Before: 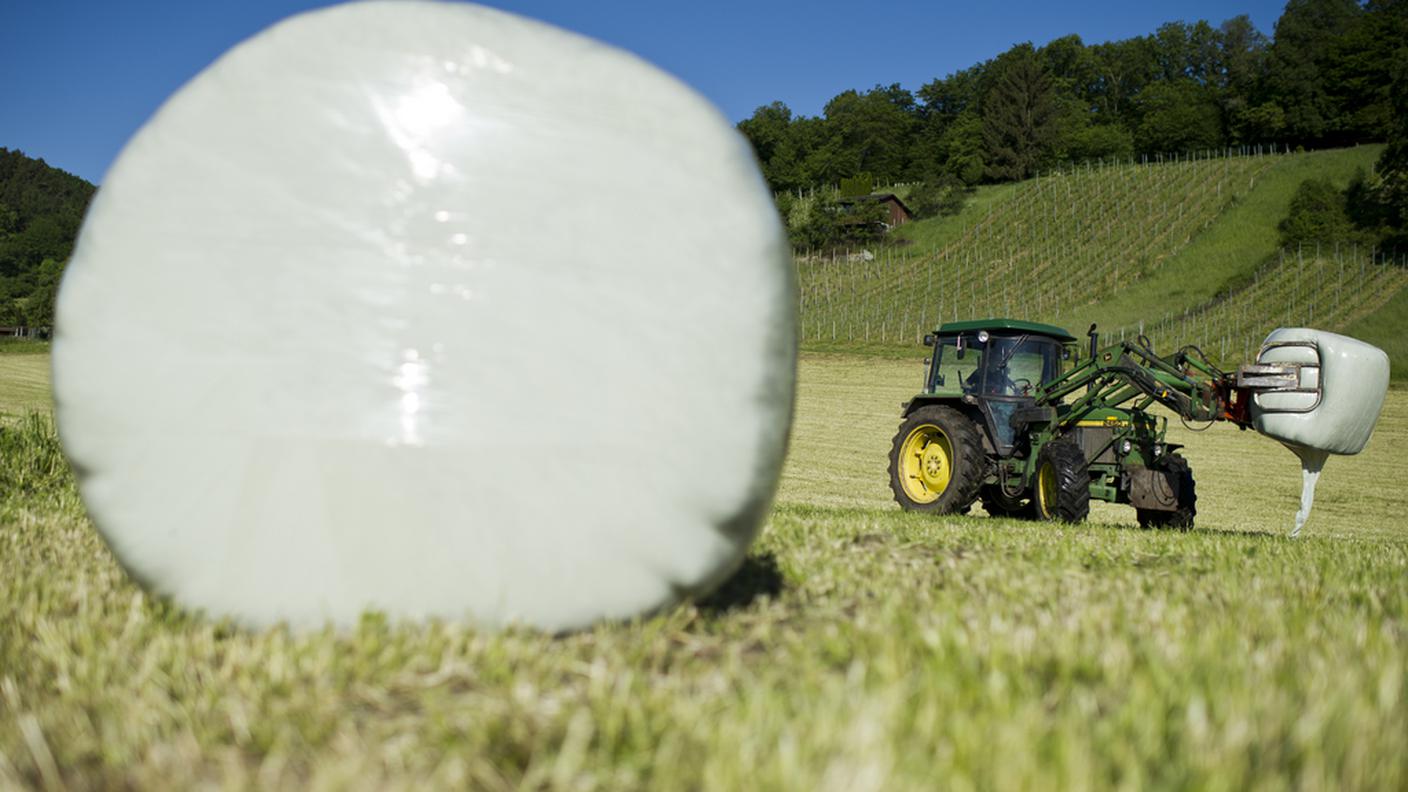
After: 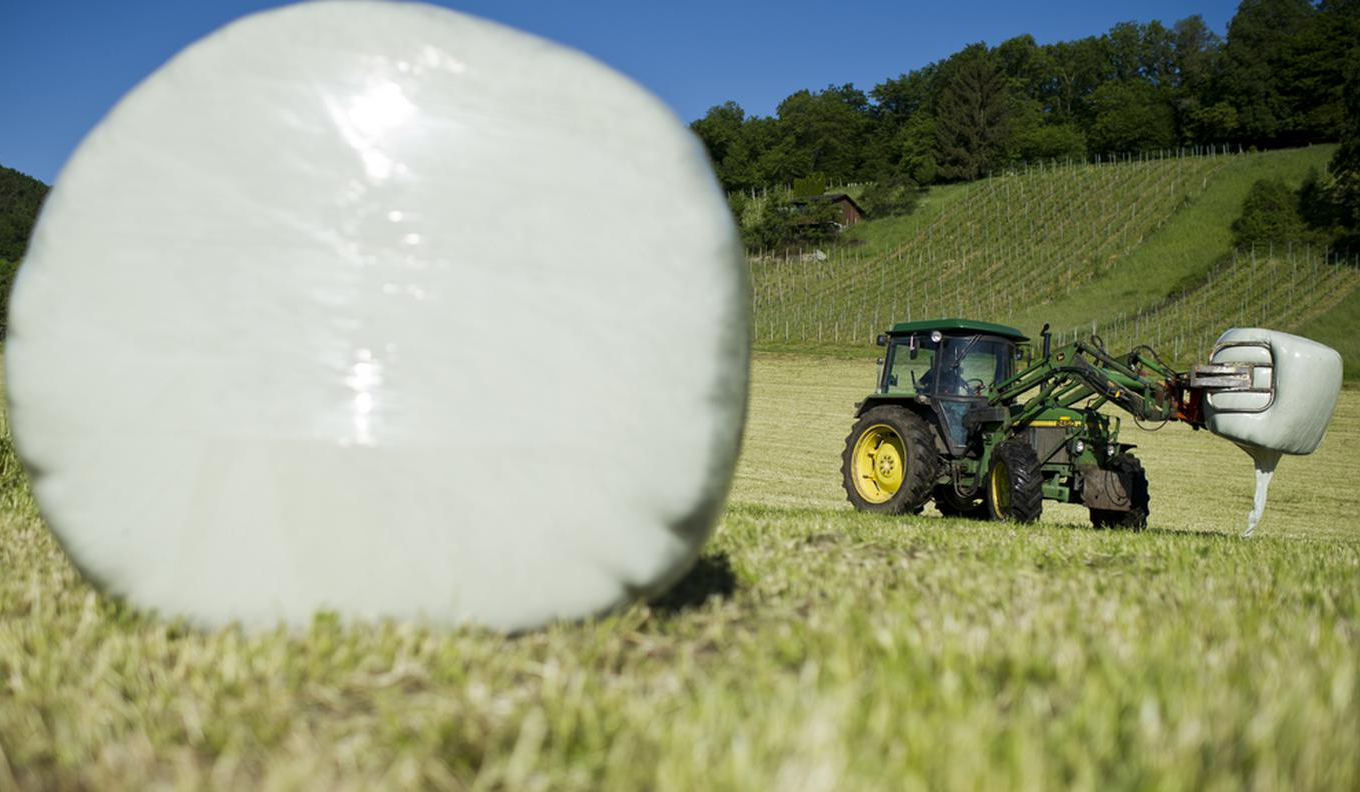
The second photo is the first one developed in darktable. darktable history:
crop and rotate: left 3.379%
